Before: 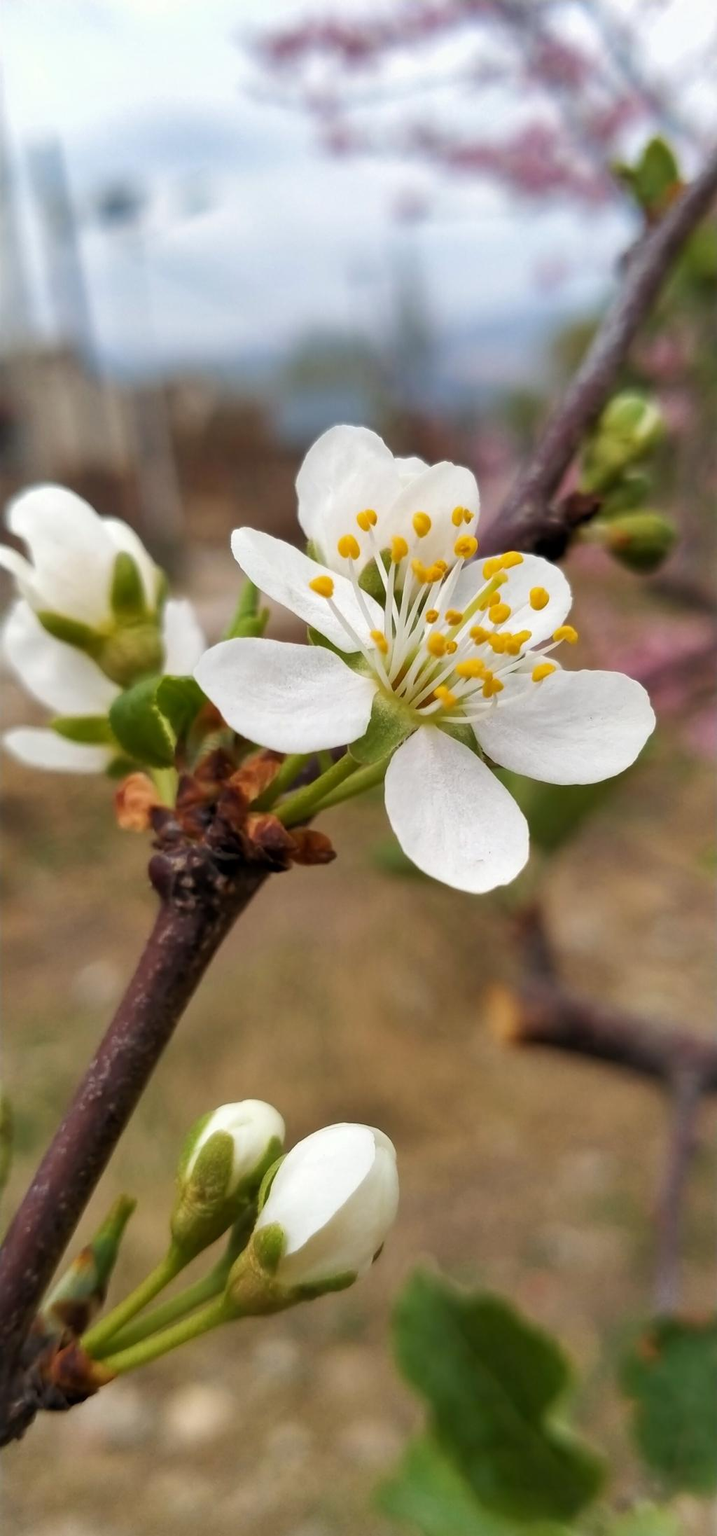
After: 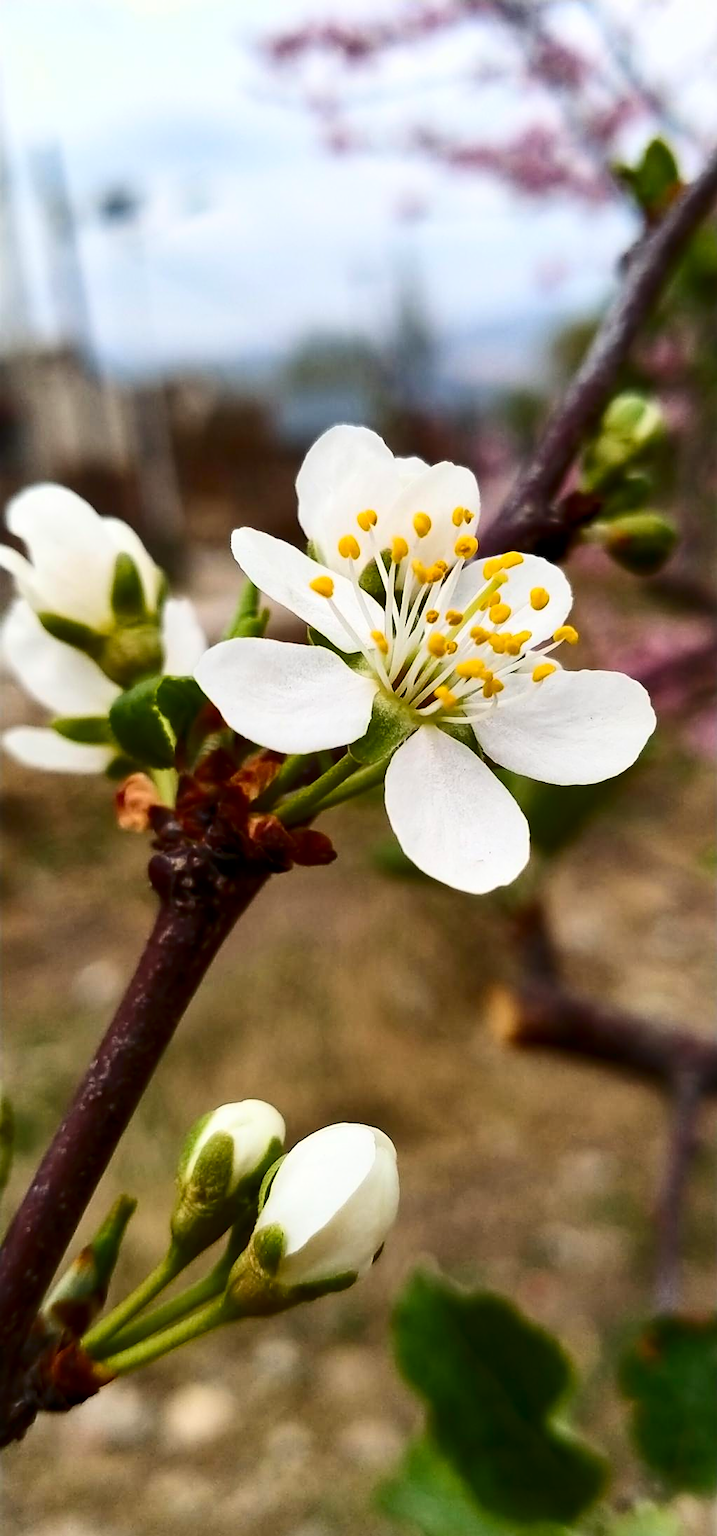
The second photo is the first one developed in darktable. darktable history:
sharpen: on, module defaults
contrast brightness saturation: contrast 0.322, brightness -0.072, saturation 0.174
